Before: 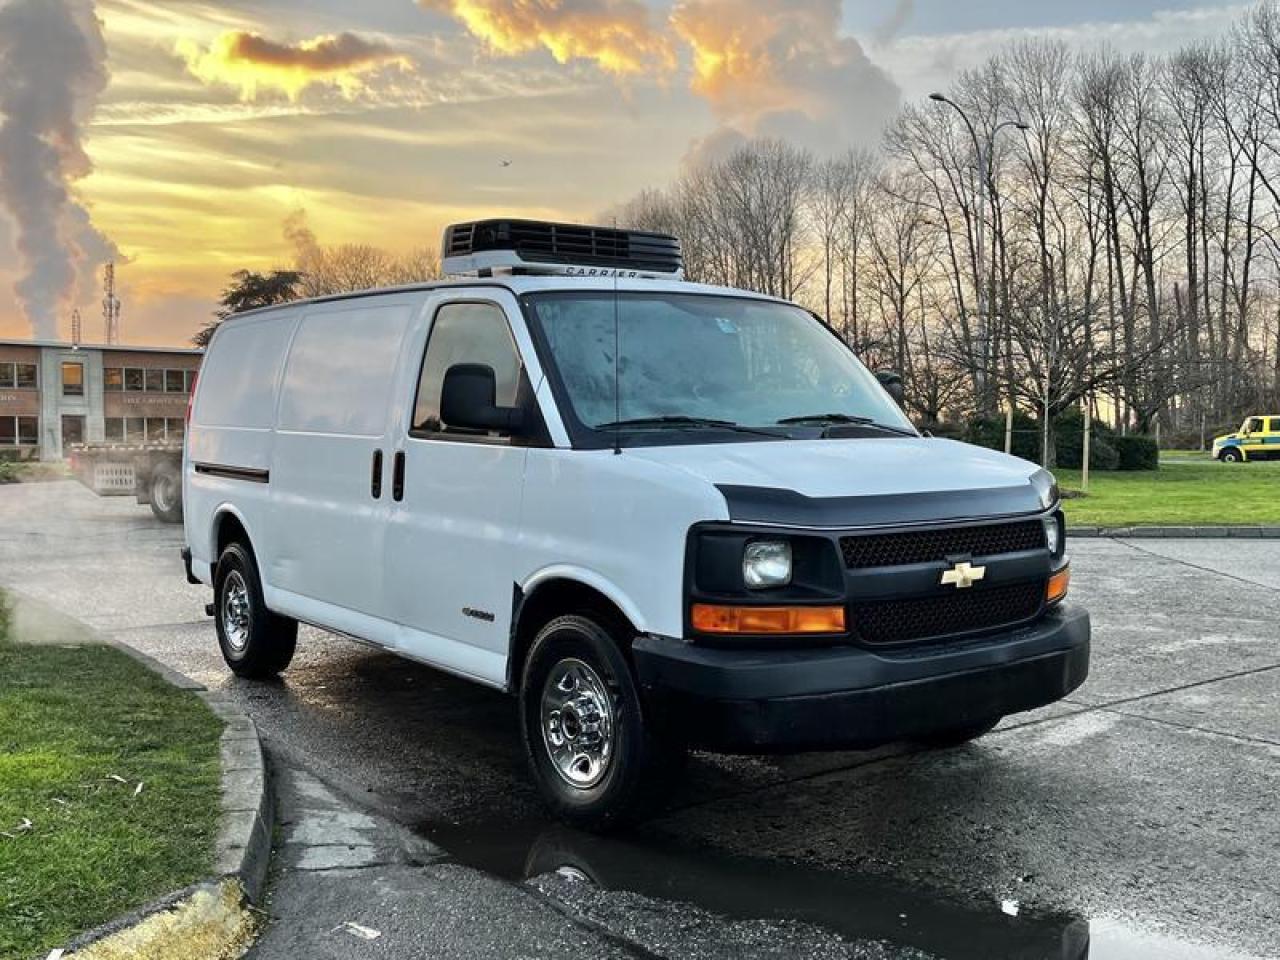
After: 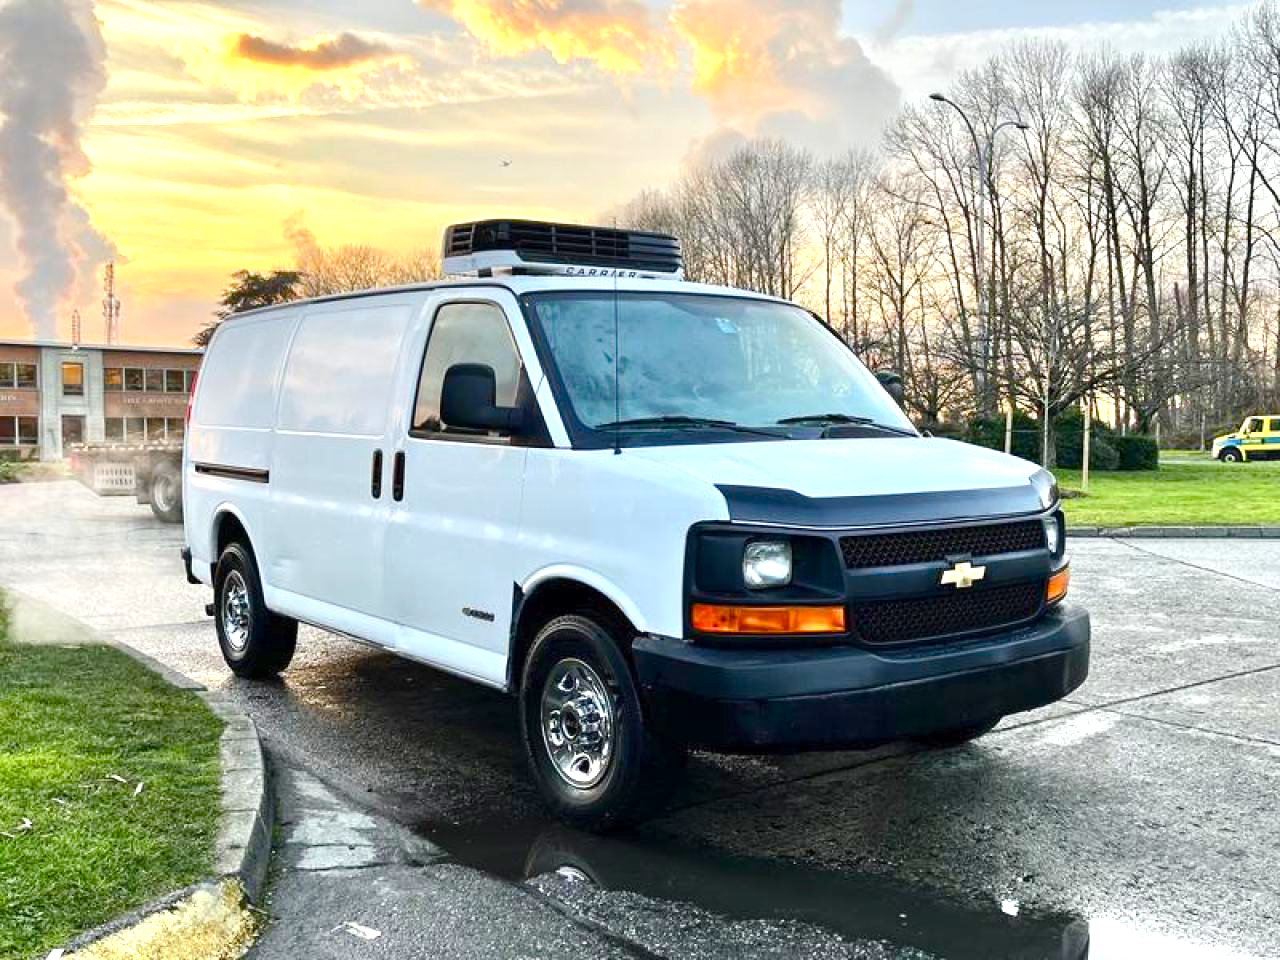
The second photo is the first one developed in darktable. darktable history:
contrast brightness saturation: contrast 0.1, brightness 0.03, saturation 0.09
exposure: black level correction 0, exposure 0.7 EV, compensate exposure bias true, compensate highlight preservation false
color balance rgb: perceptual saturation grading › global saturation 20%, perceptual saturation grading › highlights -25%, perceptual saturation grading › shadows 50%
